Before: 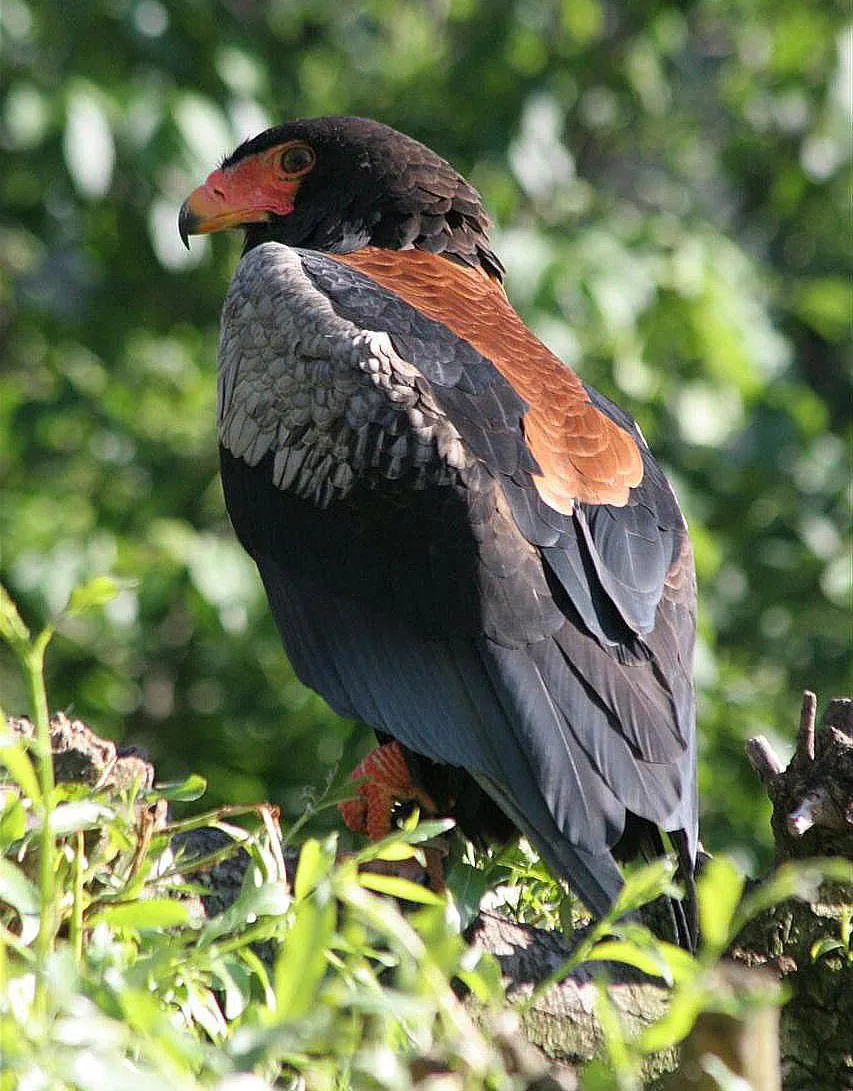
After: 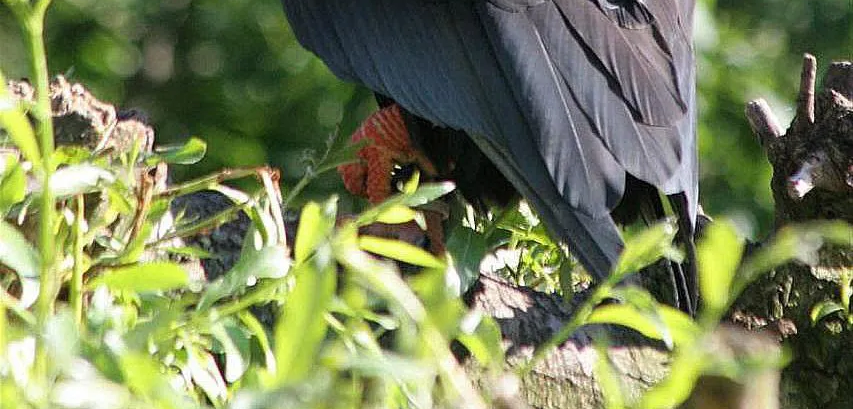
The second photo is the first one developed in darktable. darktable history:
crop and rotate: top 58.537%, bottom 3.897%
